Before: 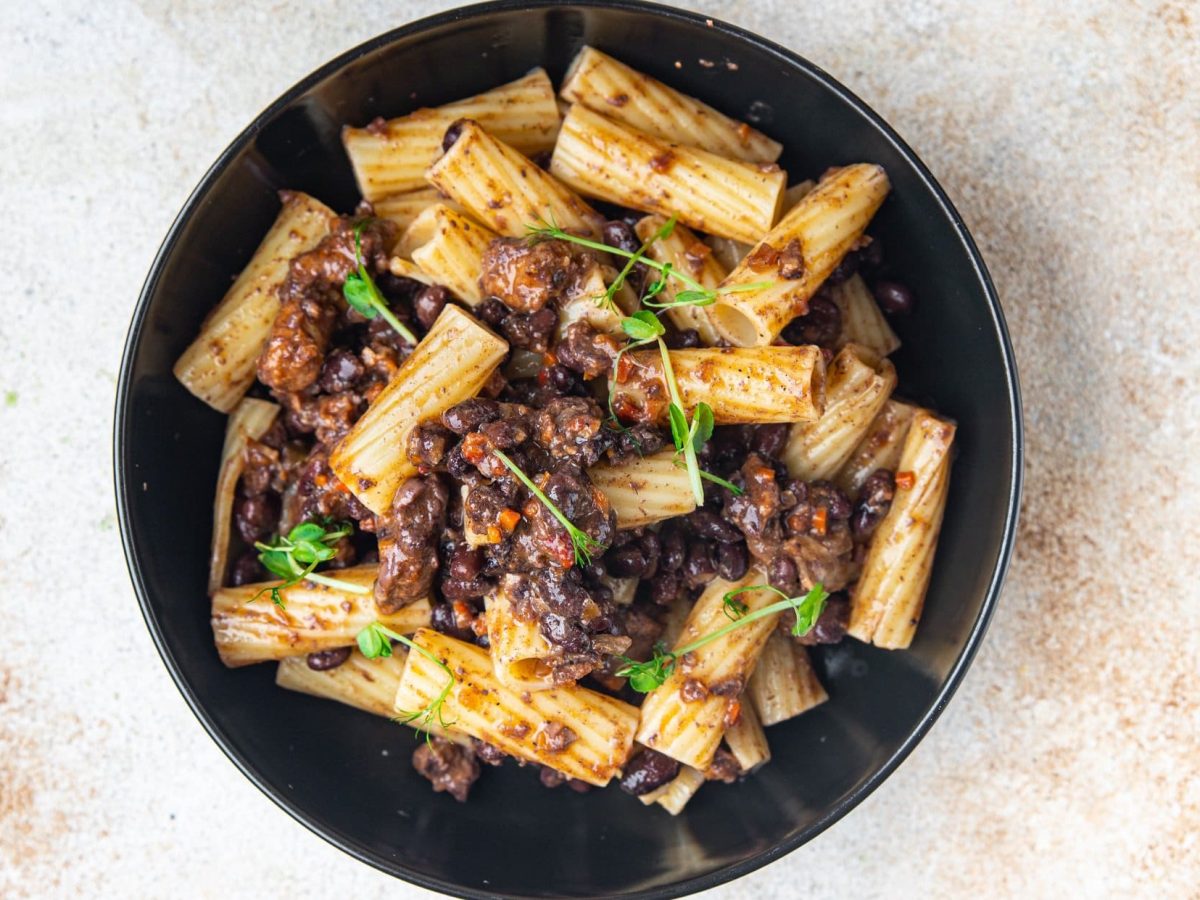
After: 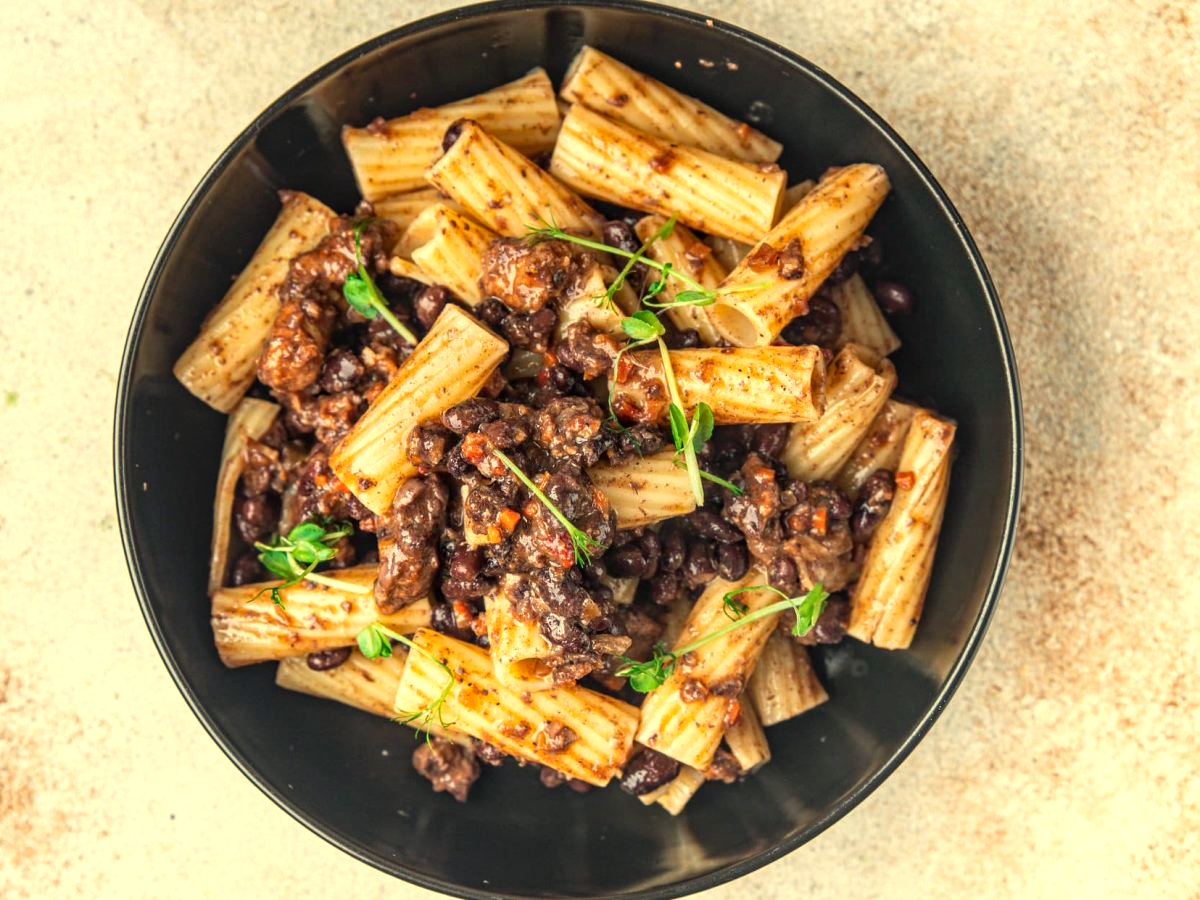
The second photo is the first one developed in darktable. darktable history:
exposure: exposure 0.191 EV, compensate highlight preservation false
white balance: red 1.08, blue 0.791
local contrast: on, module defaults
